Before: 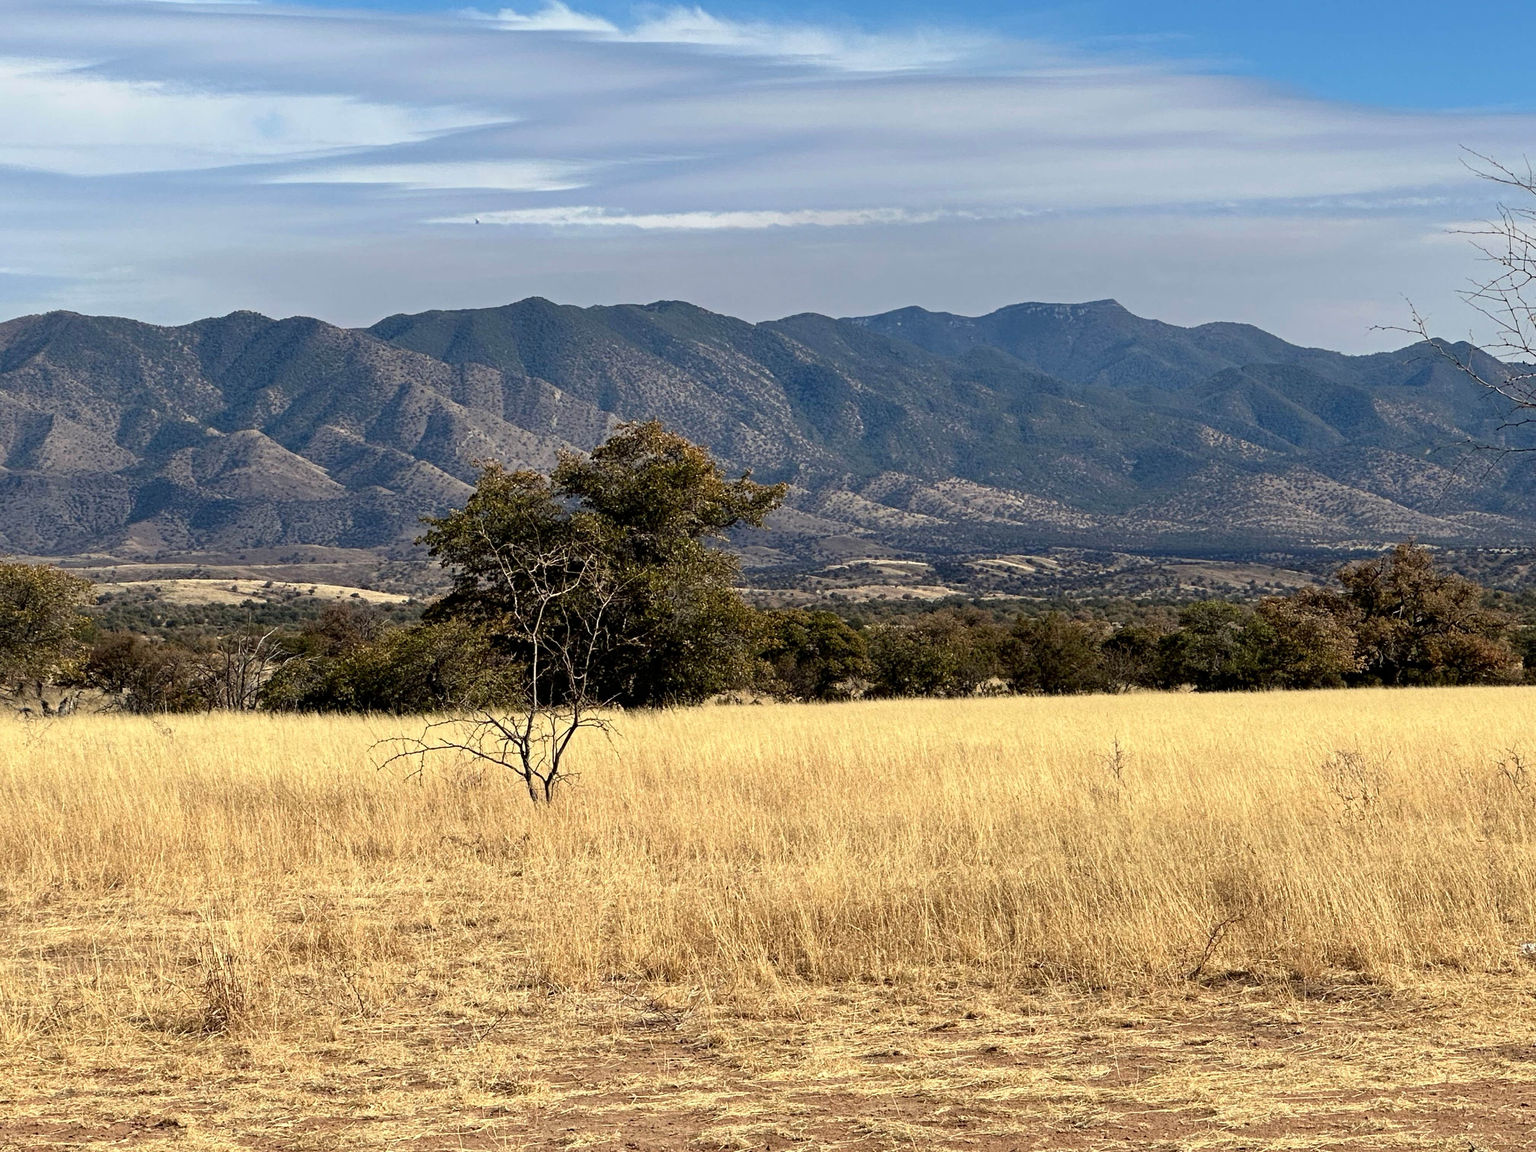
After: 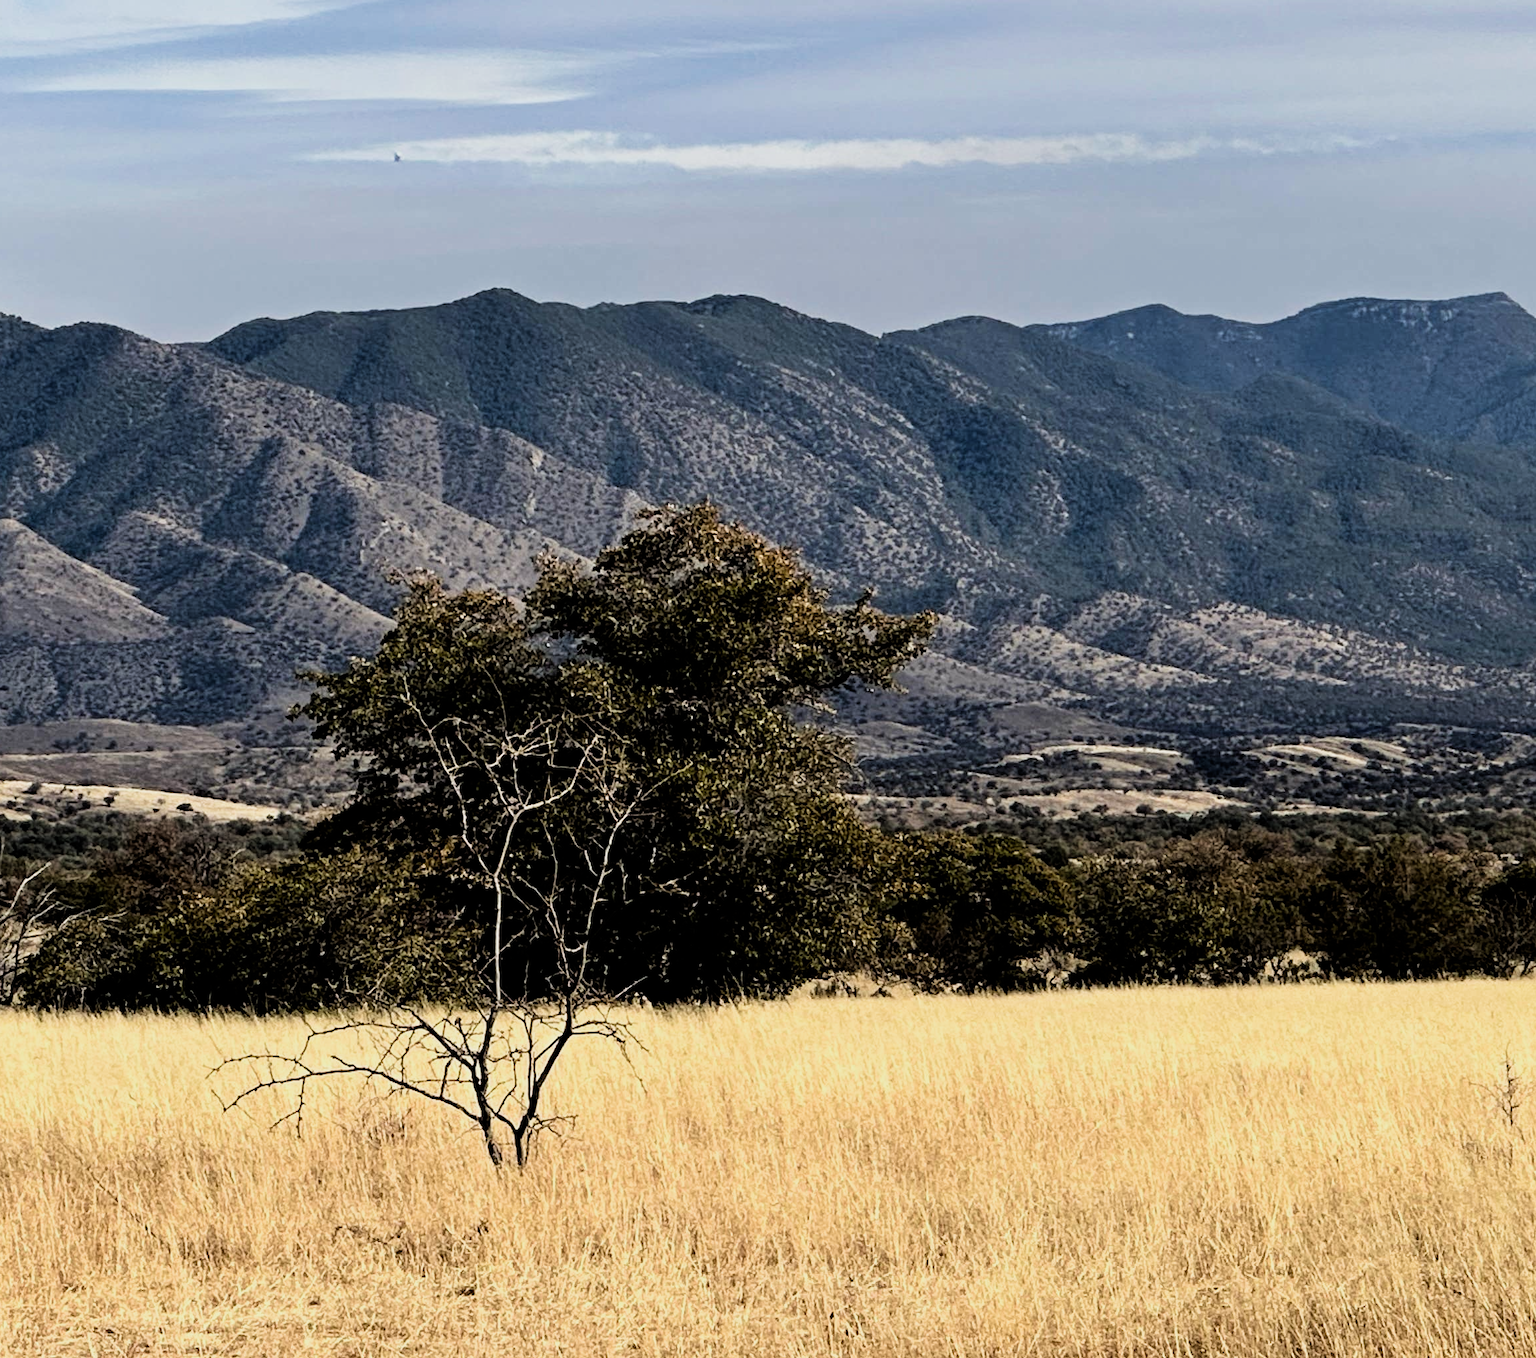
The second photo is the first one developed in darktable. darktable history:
crop: left 16.197%, top 11.408%, right 26.262%, bottom 20.704%
filmic rgb: black relative exposure -5.13 EV, white relative exposure 3.53 EV, hardness 3.19, contrast 1.406, highlights saturation mix -48.91%
tone curve: curves: ch0 [(0, 0) (0.003, 0.003) (0.011, 0.011) (0.025, 0.025) (0.044, 0.044) (0.069, 0.069) (0.1, 0.099) (0.136, 0.135) (0.177, 0.176) (0.224, 0.223) (0.277, 0.275) (0.335, 0.333) (0.399, 0.396) (0.468, 0.465) (0.543, 0.546) (0.623, 0.625) (0.709, 0.711) (0.801, 0.802) (0.898, 0.898) (1, 1)], color space Lab, independent channels, preserve colors none
